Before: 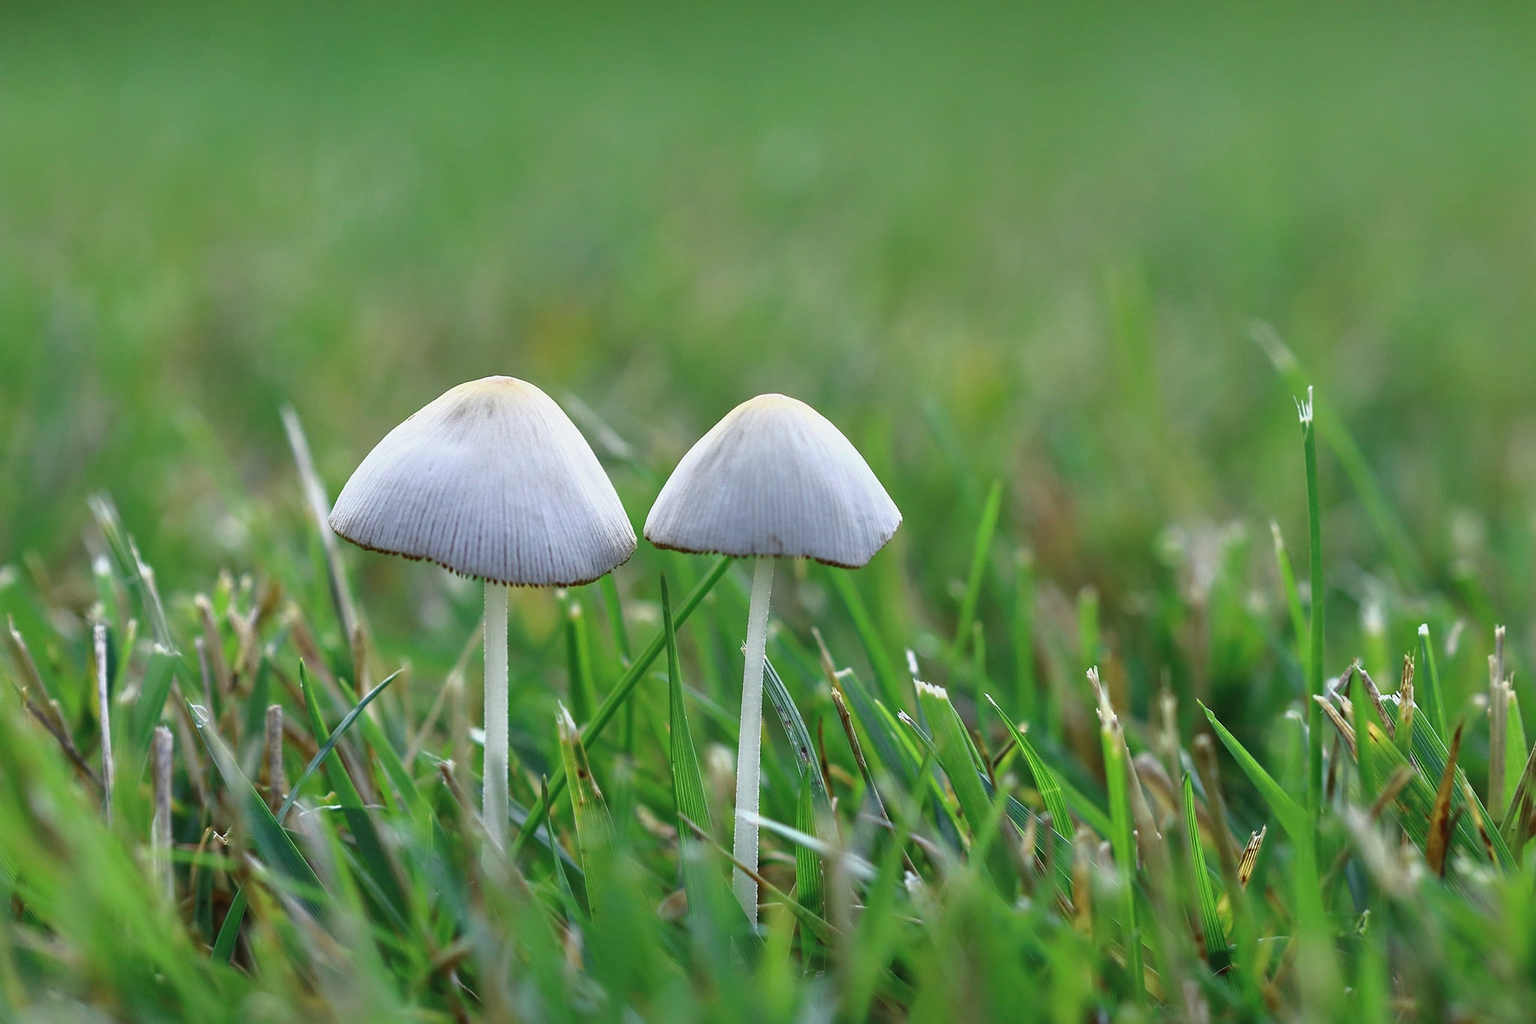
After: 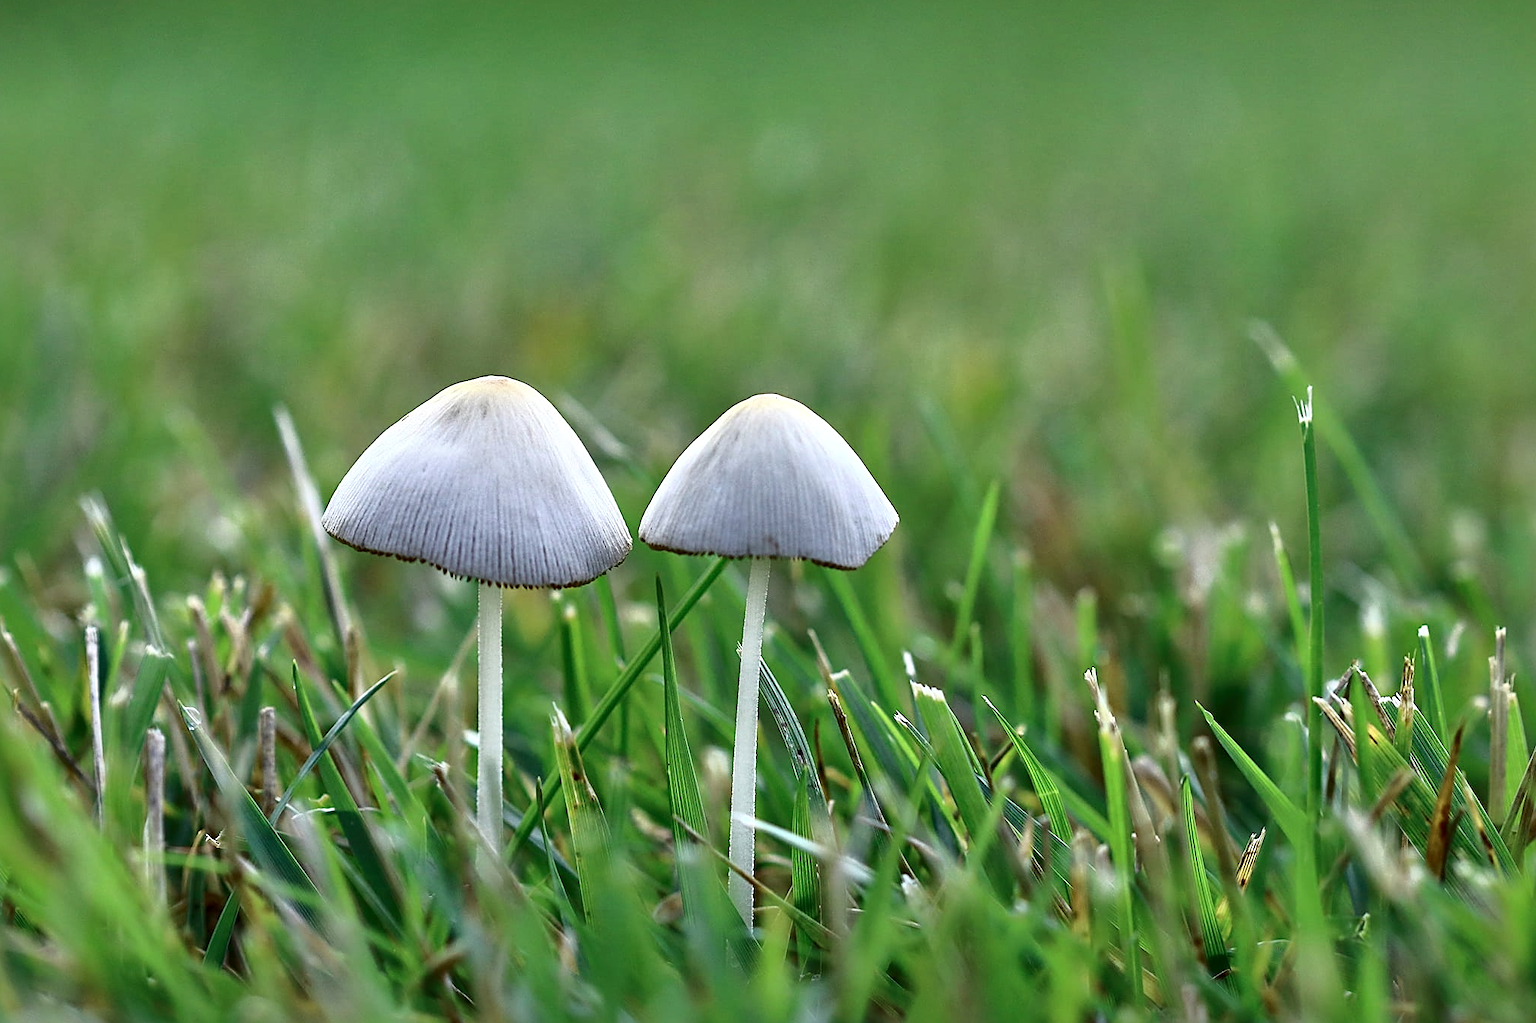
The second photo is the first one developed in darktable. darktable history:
local contrast: mode bilateral grid, contrast 50, coarseness 51, detail 150%, midtone range 0.2
sharpen: on, module defaults
crop and rotate: left 0.603%, top 0.276%, bottom 0.336%
